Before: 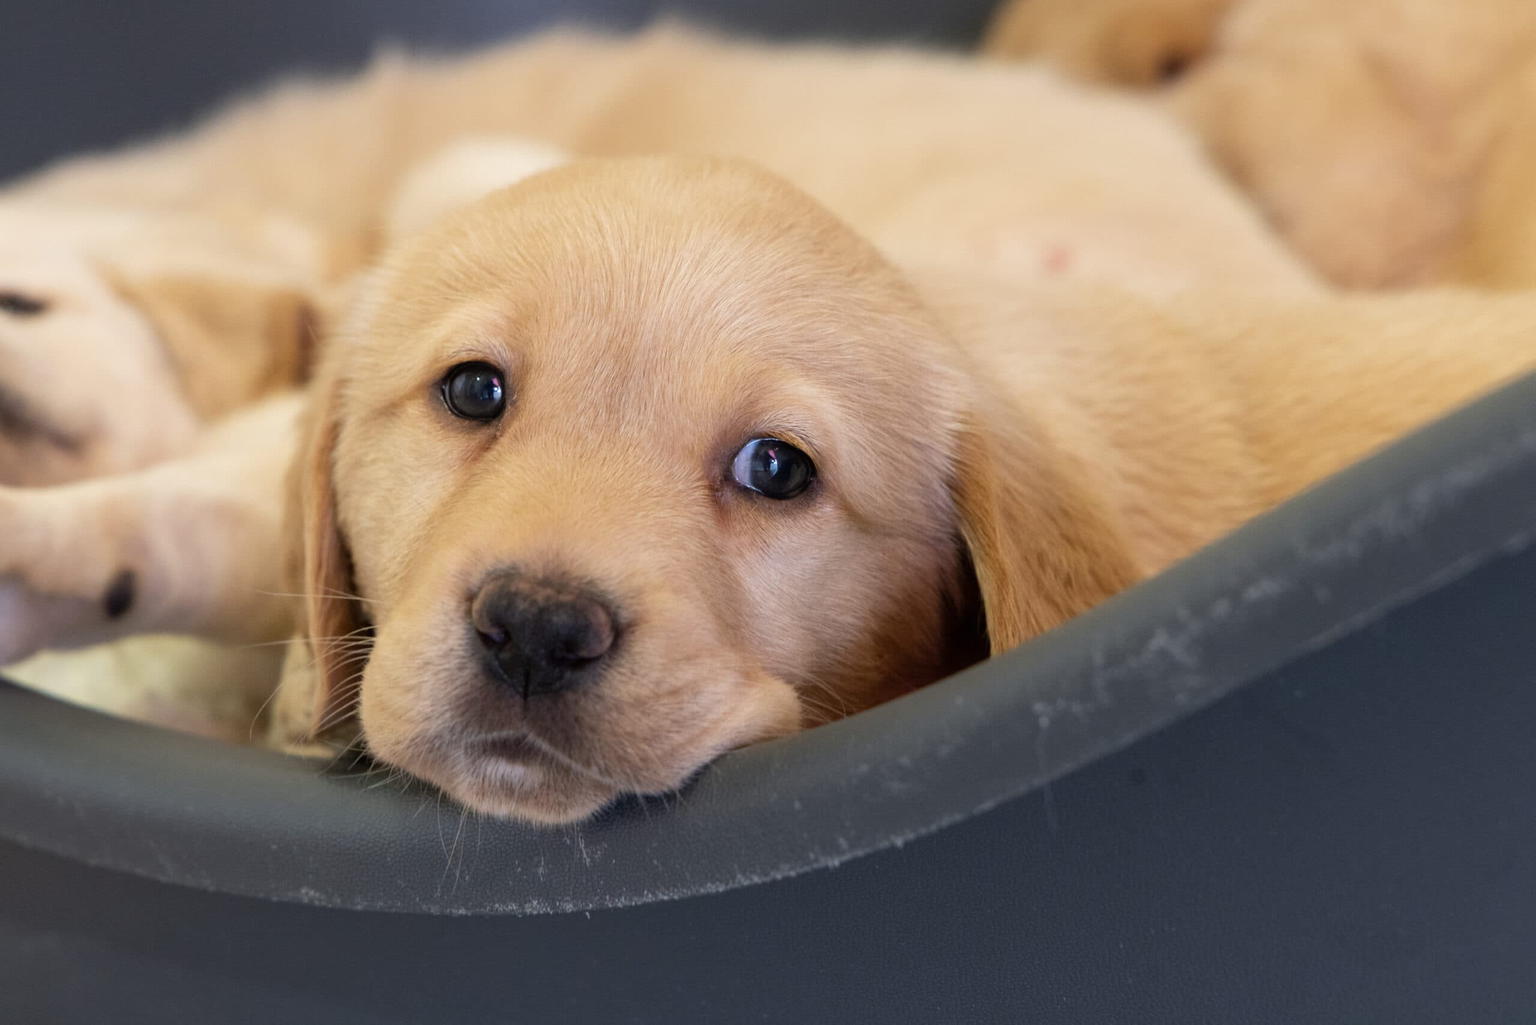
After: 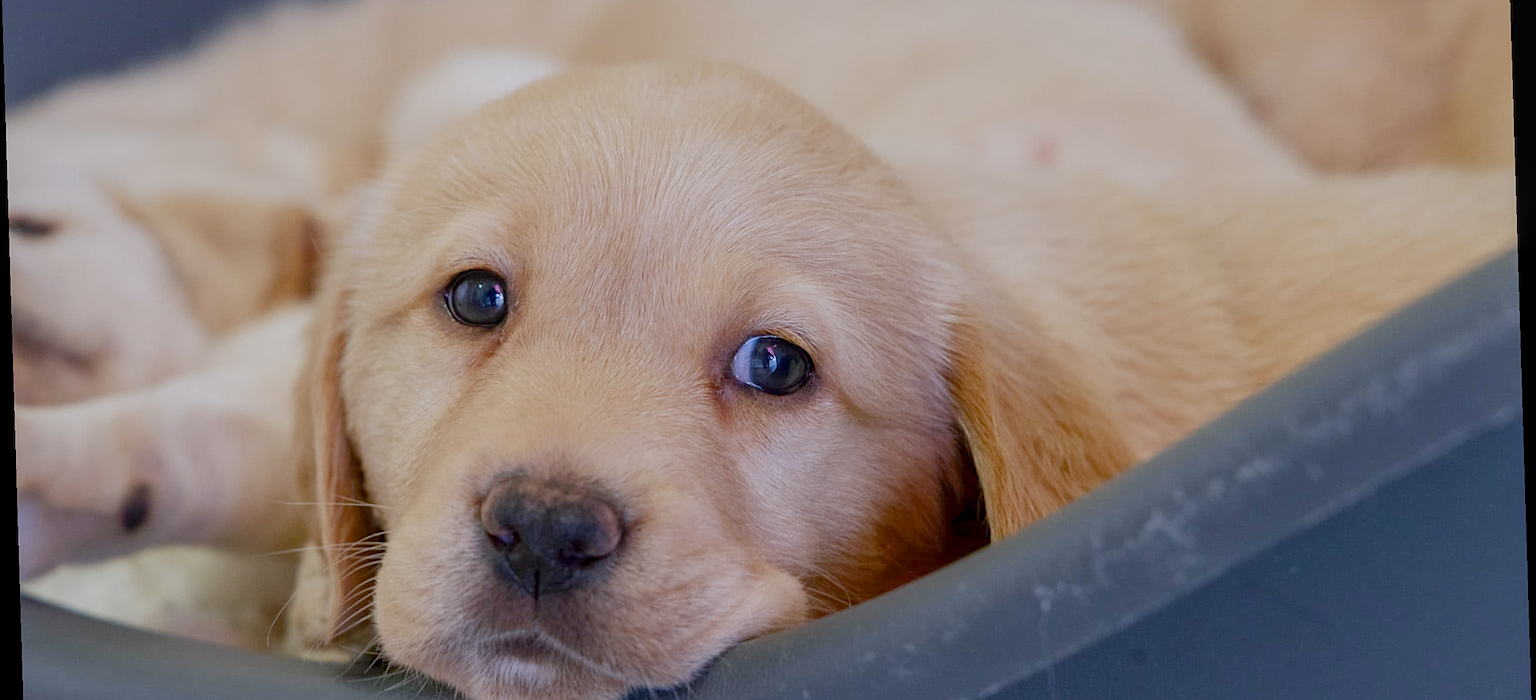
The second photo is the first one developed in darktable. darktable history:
crop: top 11.166%, bottom 22.168%
rotate and perspective: rotation -1.75°, automatic cropping off
color balance rgb: shadows lift › chroma 1%, shadows lift › hue 113°, highlights gain › chroma 0.2%, highlights gain › hue 333°, perceptual saturation grading › global saturation 20%, perceptual saturation grading › highlights -50%, perceptual saturation grading › shadows 25%, contrast -30%
local contrast: detail 130%
white balance: red 0.974, blue 1.044
color calibration: illuminant as shot in camera, x 0.358, y 0.373, temperature 4628.91 K
sharpen: on, module defaults
